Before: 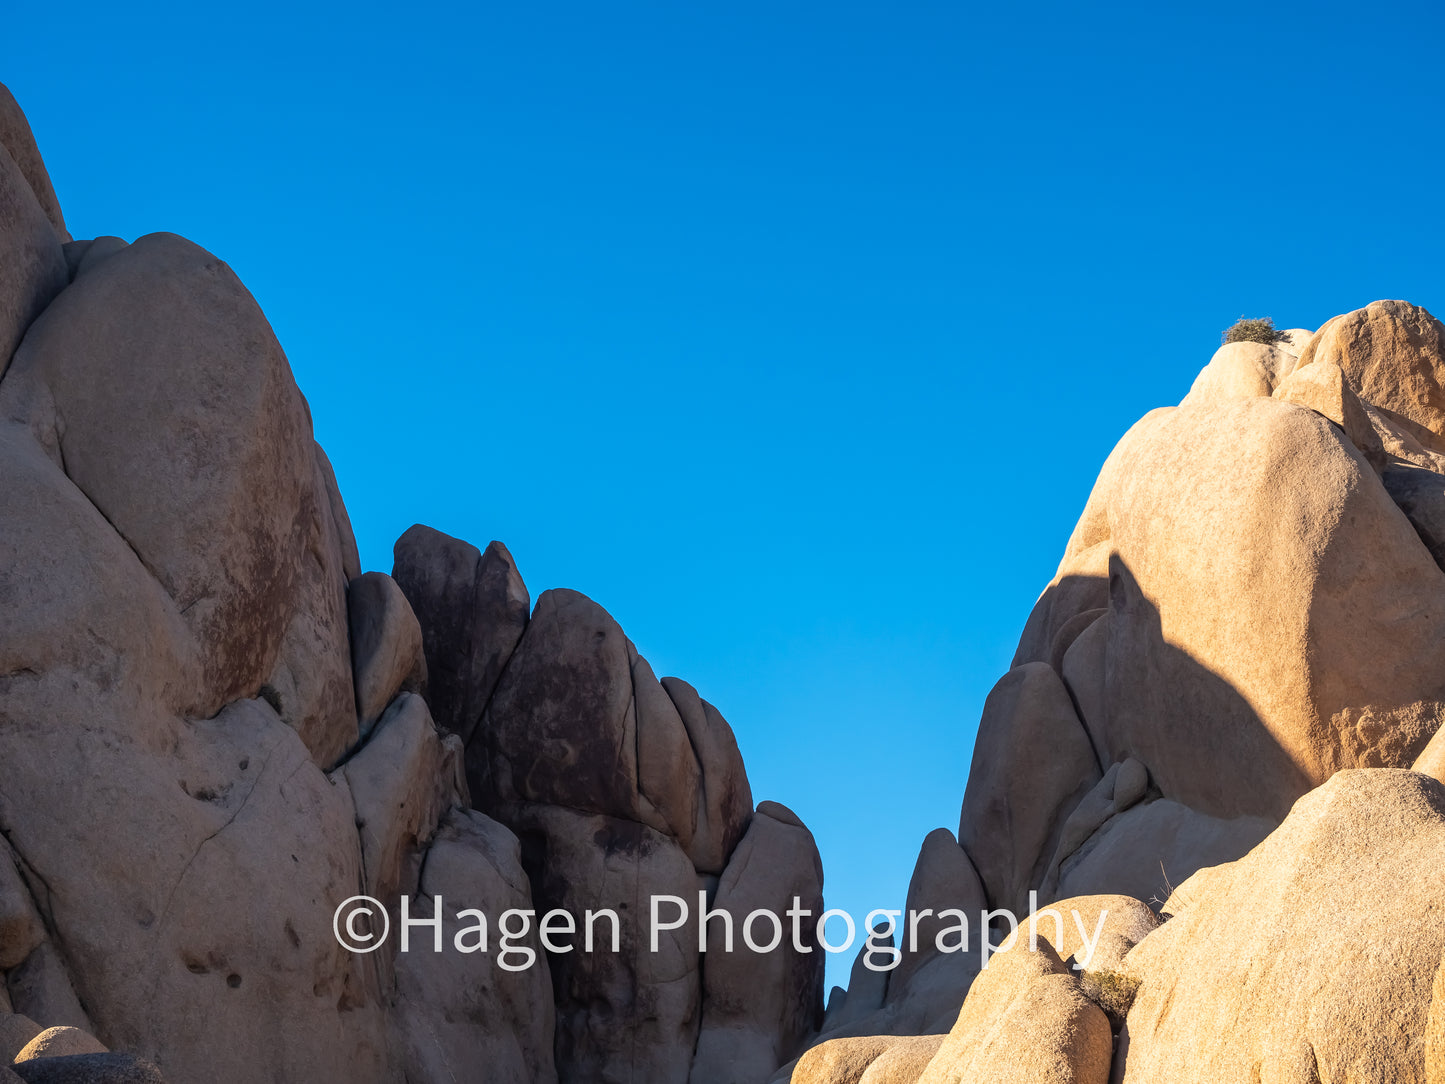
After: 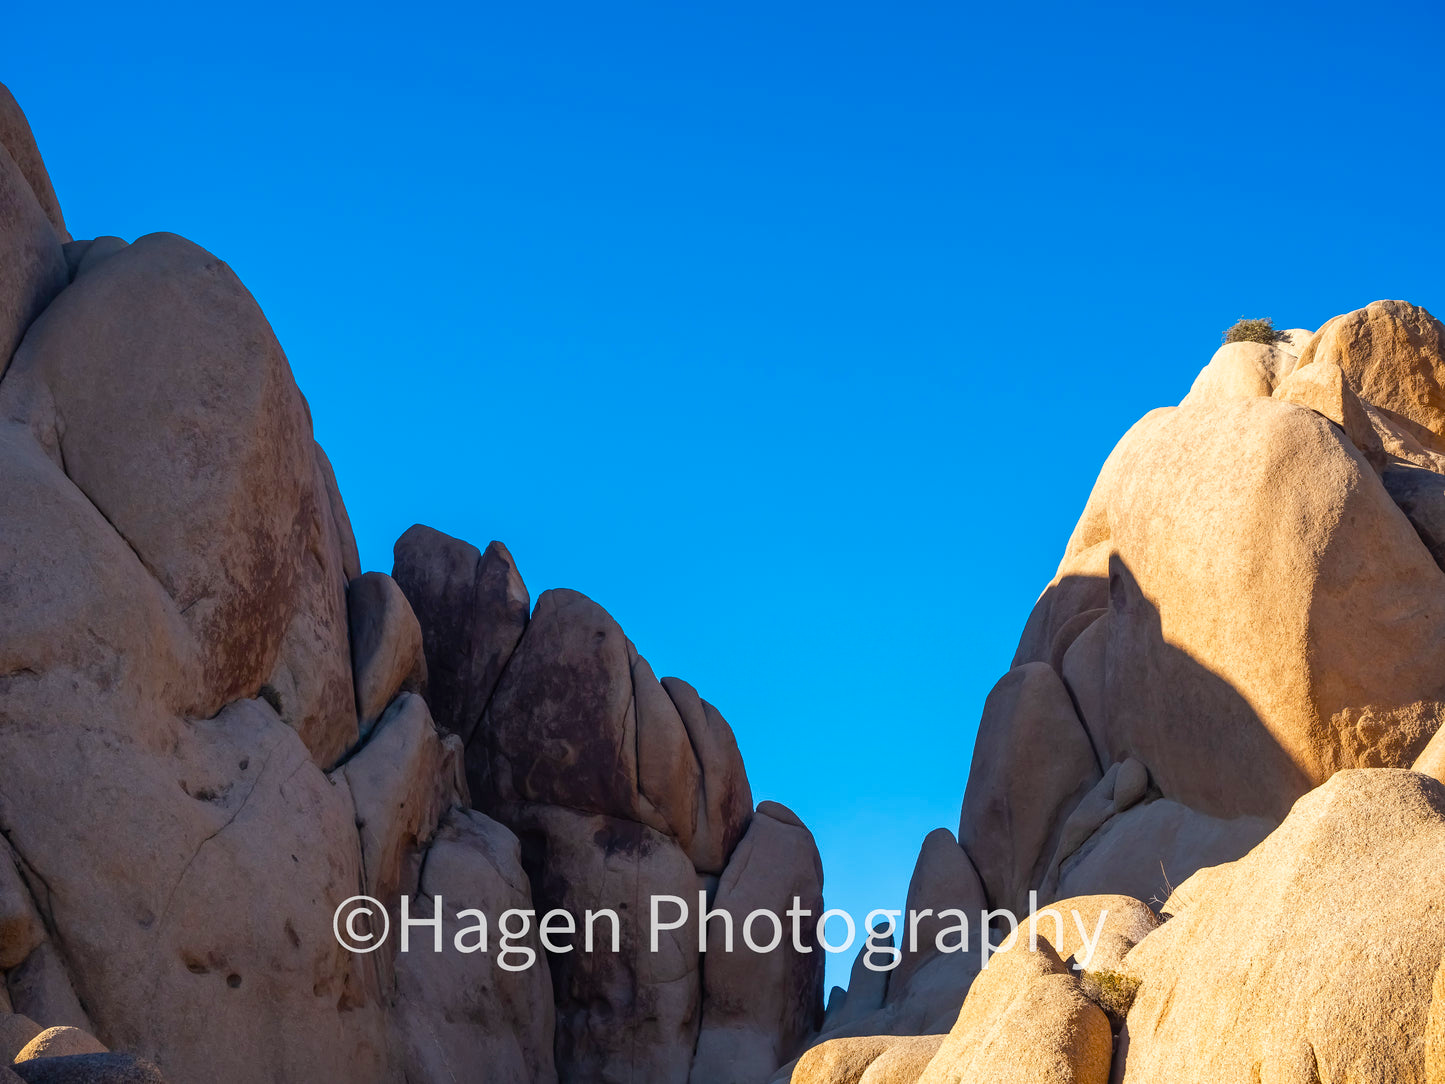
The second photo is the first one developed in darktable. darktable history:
color balance rgb: linear chroma grading › global chroma 0.814%, perceptual saturation grading › global saturation 20%, perceptual saturation grading › highlights -13.91%, perceptual saturation grading › shadows 49.438%
